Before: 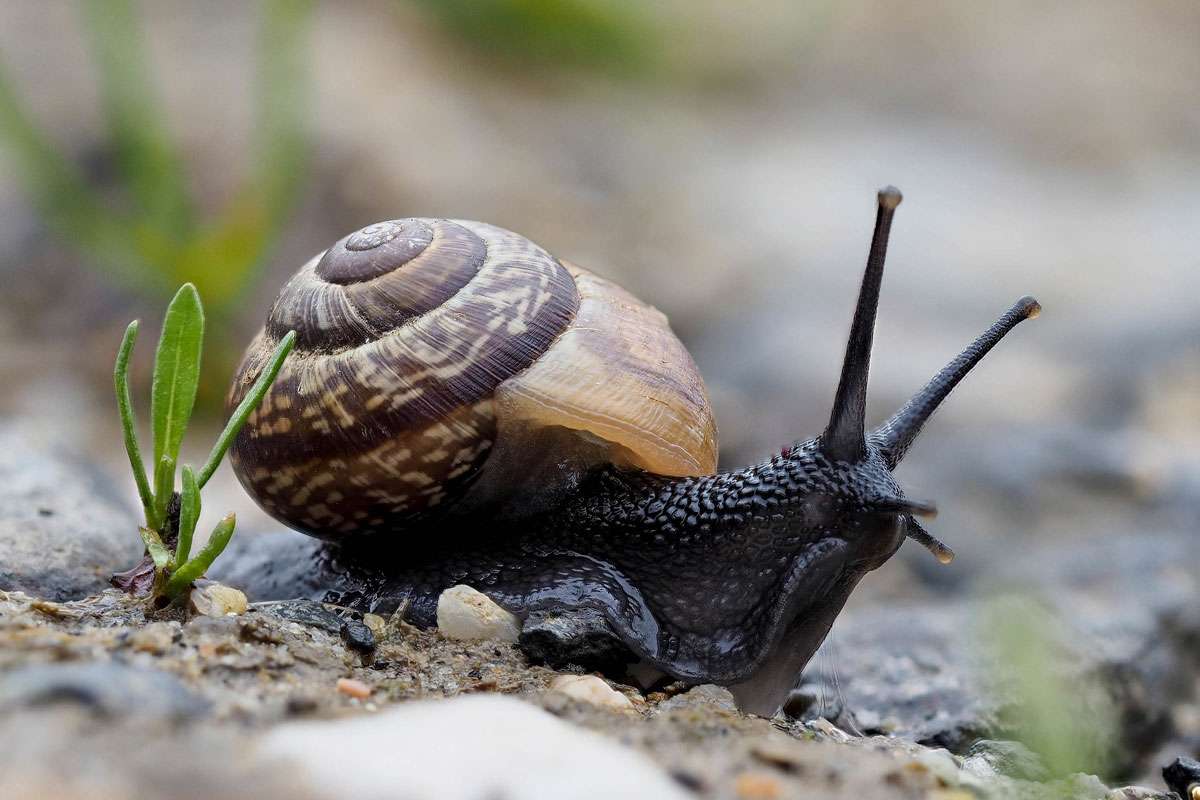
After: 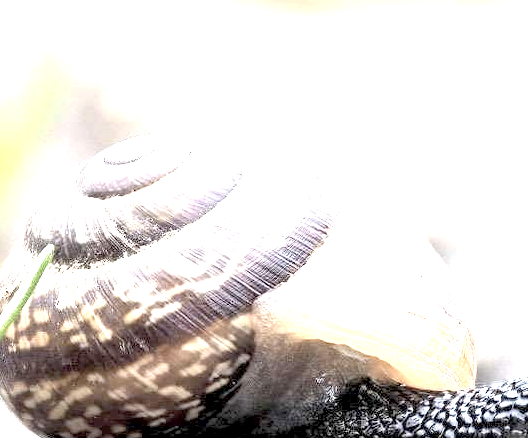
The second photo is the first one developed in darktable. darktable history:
crop: left 20.248%, top 10.86%, right 35.675%, bottom 34.321%
contrast brightness saturation: brightness 0.18, saturation -0.5
exposure: black level correction 0.001, exposure 2.607 EV, compensate exposure bias true, compensate highlight preservation false
